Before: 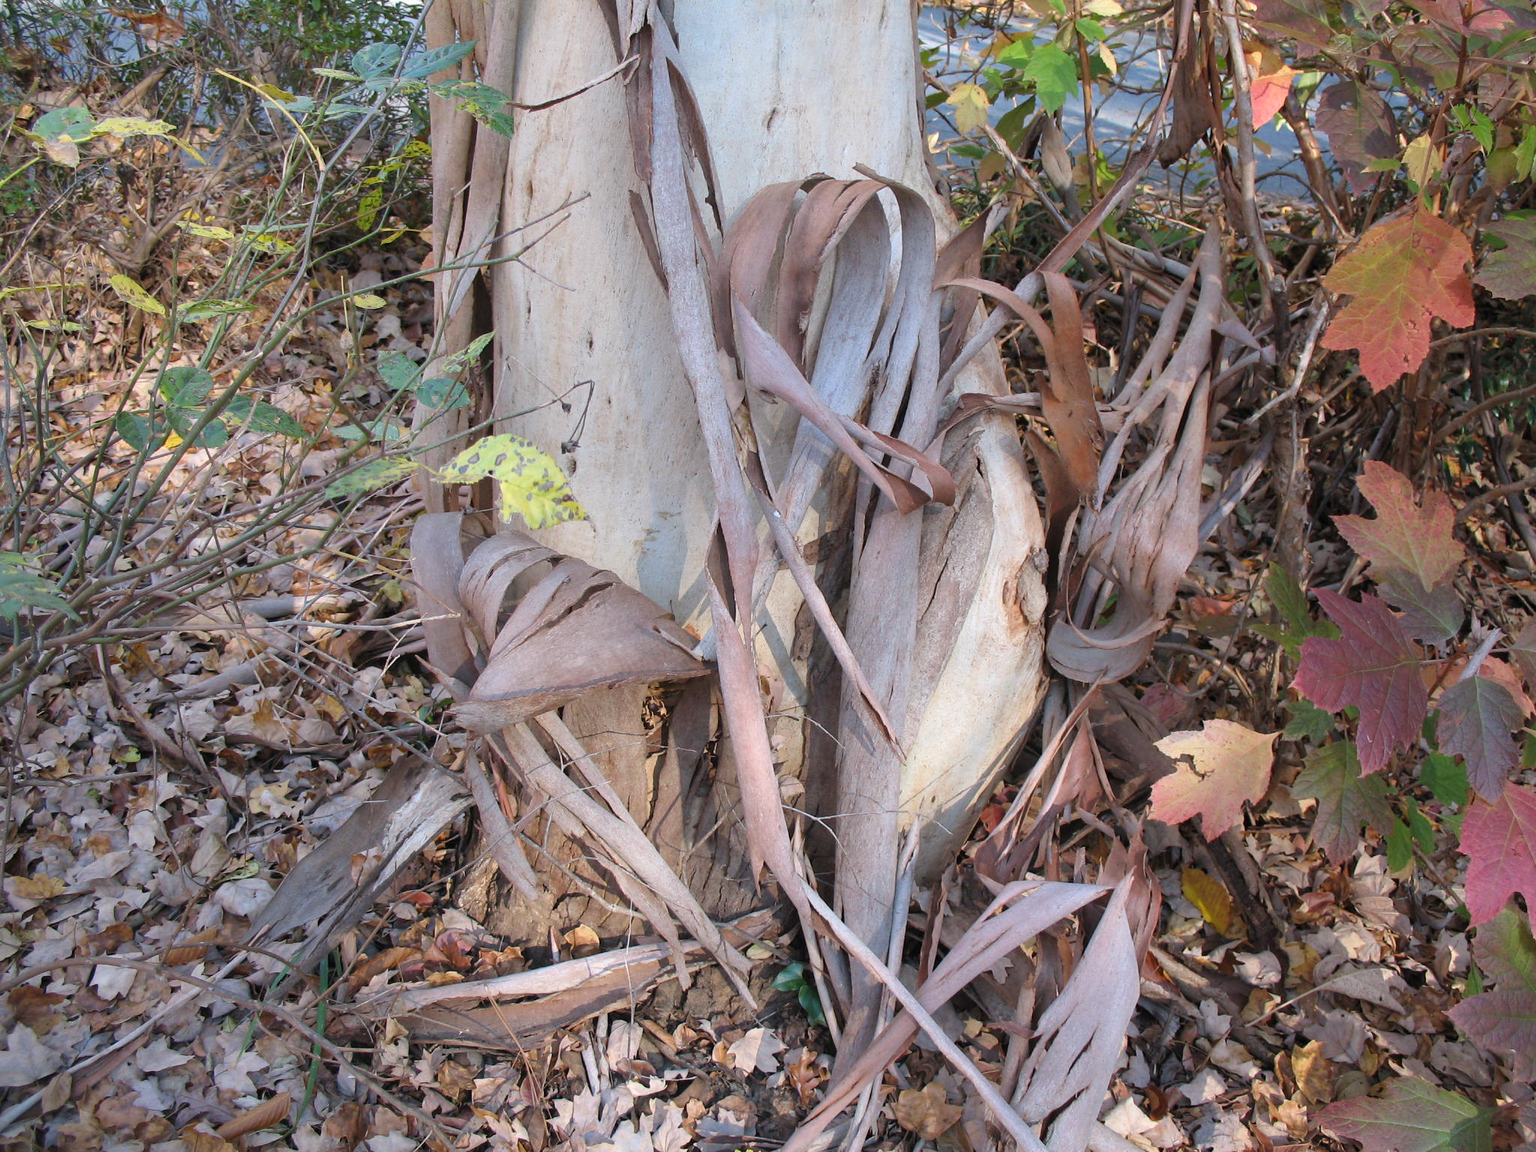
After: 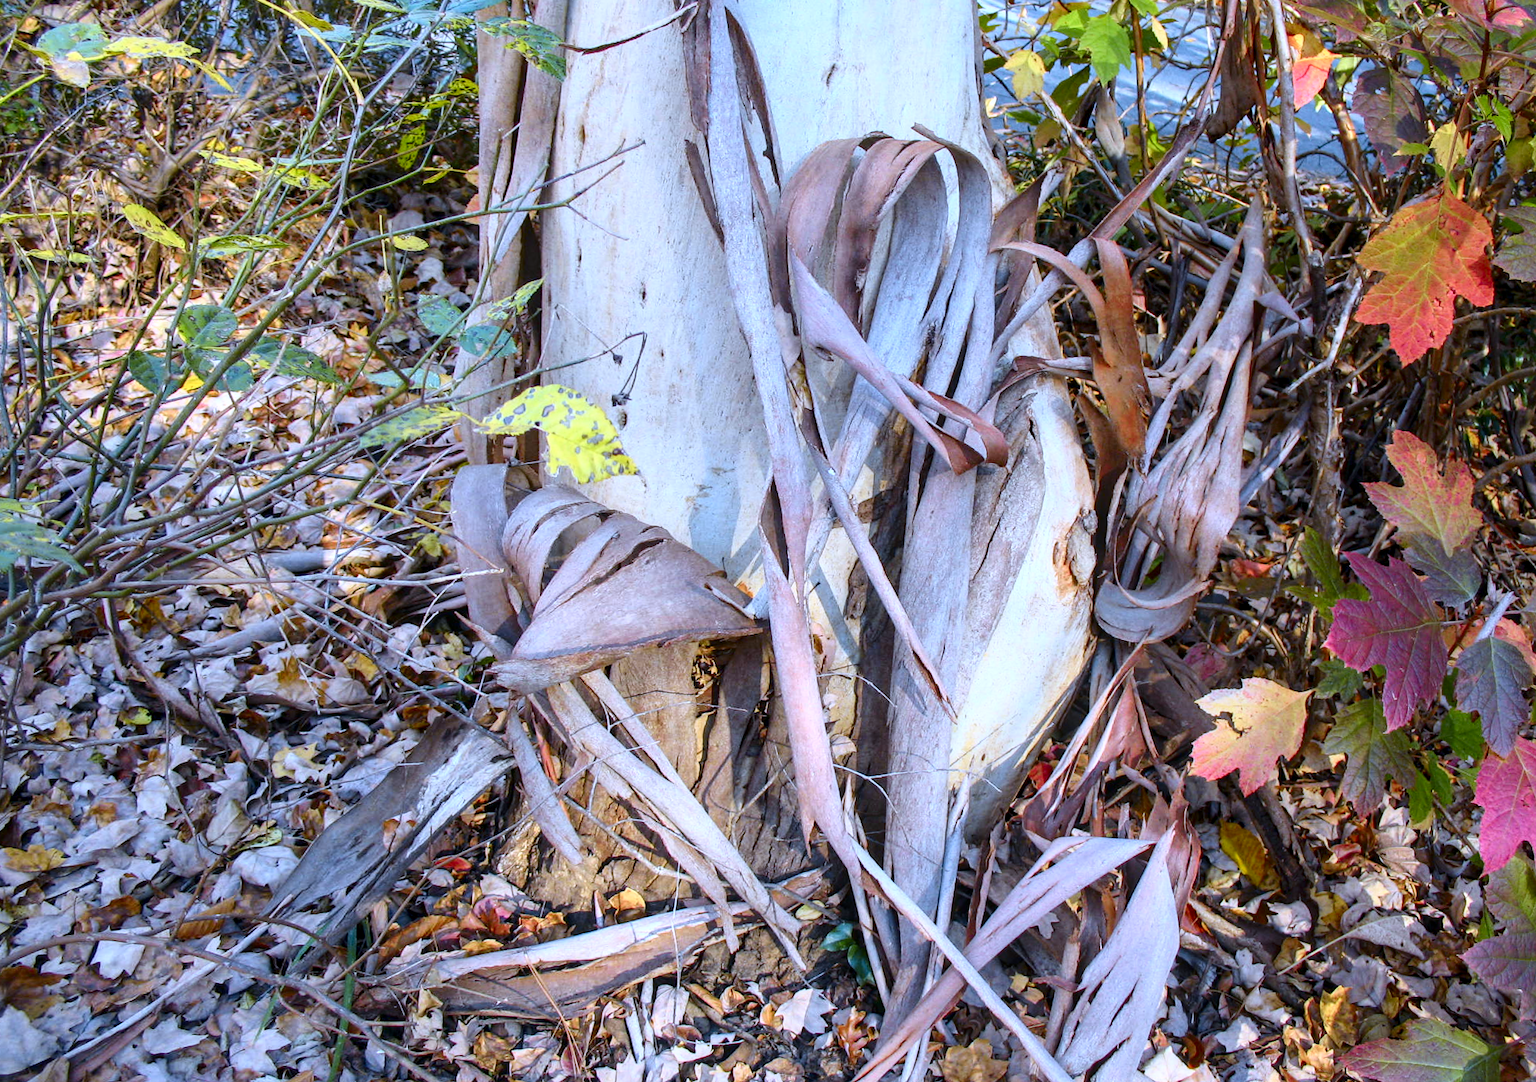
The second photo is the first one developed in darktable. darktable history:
rotate and perspective: rotation 0.679°, lens shift (horizontal) 0.136, crop left 0.009, crop right 0.991, crop top 0.078, crop bottom 0.95
white balance: red 0.924, blue 1.095
local contrast: on, module defaults
tone curve: curves: ch0 [(0, 0) (0.074, 0.04) (0.157, 0.1) (0.472, 0.515) (0.635, 0.731) (0.768, 0.878) (0.899, 0.969) (1, 1)]; ch1 [(0, 0) (0.08, 0.08) (0.3, 0.3) (0.5, 0.5) (0.539, 0.558) (0.586, 0.658) (0.69, 0.787) (0.92, 0.92) (1, 1)]; ch2 [(0, 0) (0.08, 0.08) (0.3, 0.3) (0.5, 0.5) (0.543, 0.597) (0.597, 0.679) (0.92, 0.92) (1, 1)], color space Lab, independent channels, preserve colors none
